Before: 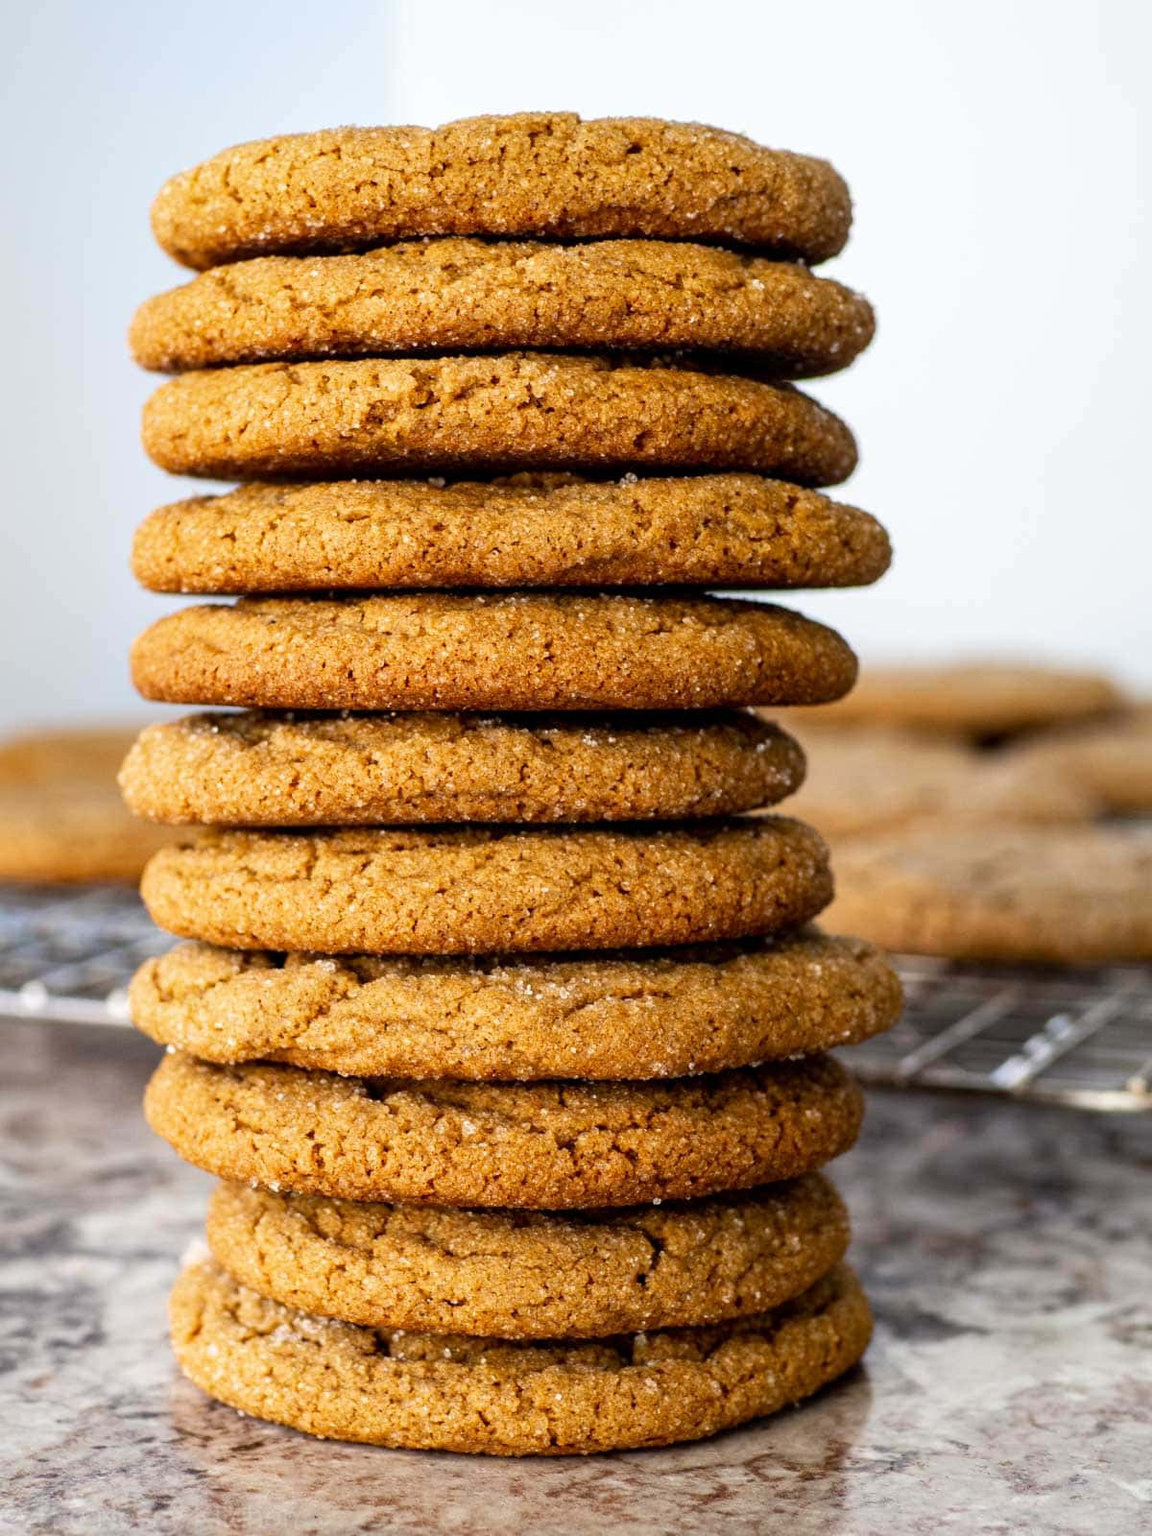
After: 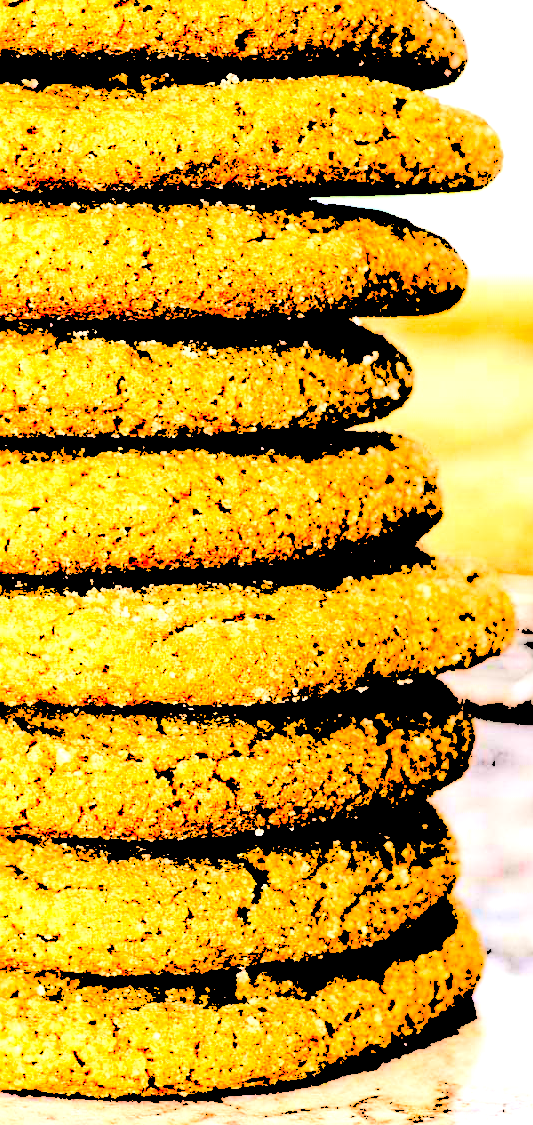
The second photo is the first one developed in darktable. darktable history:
levels: levels [0.246, 0.246, 0.506]
sharpen: on, module defaults
contrast brightness saturation: contrast 0.04, saturation 0.16
crop: left 35.432%, top 26.233%, right 20.145%, bottom 3.432%
